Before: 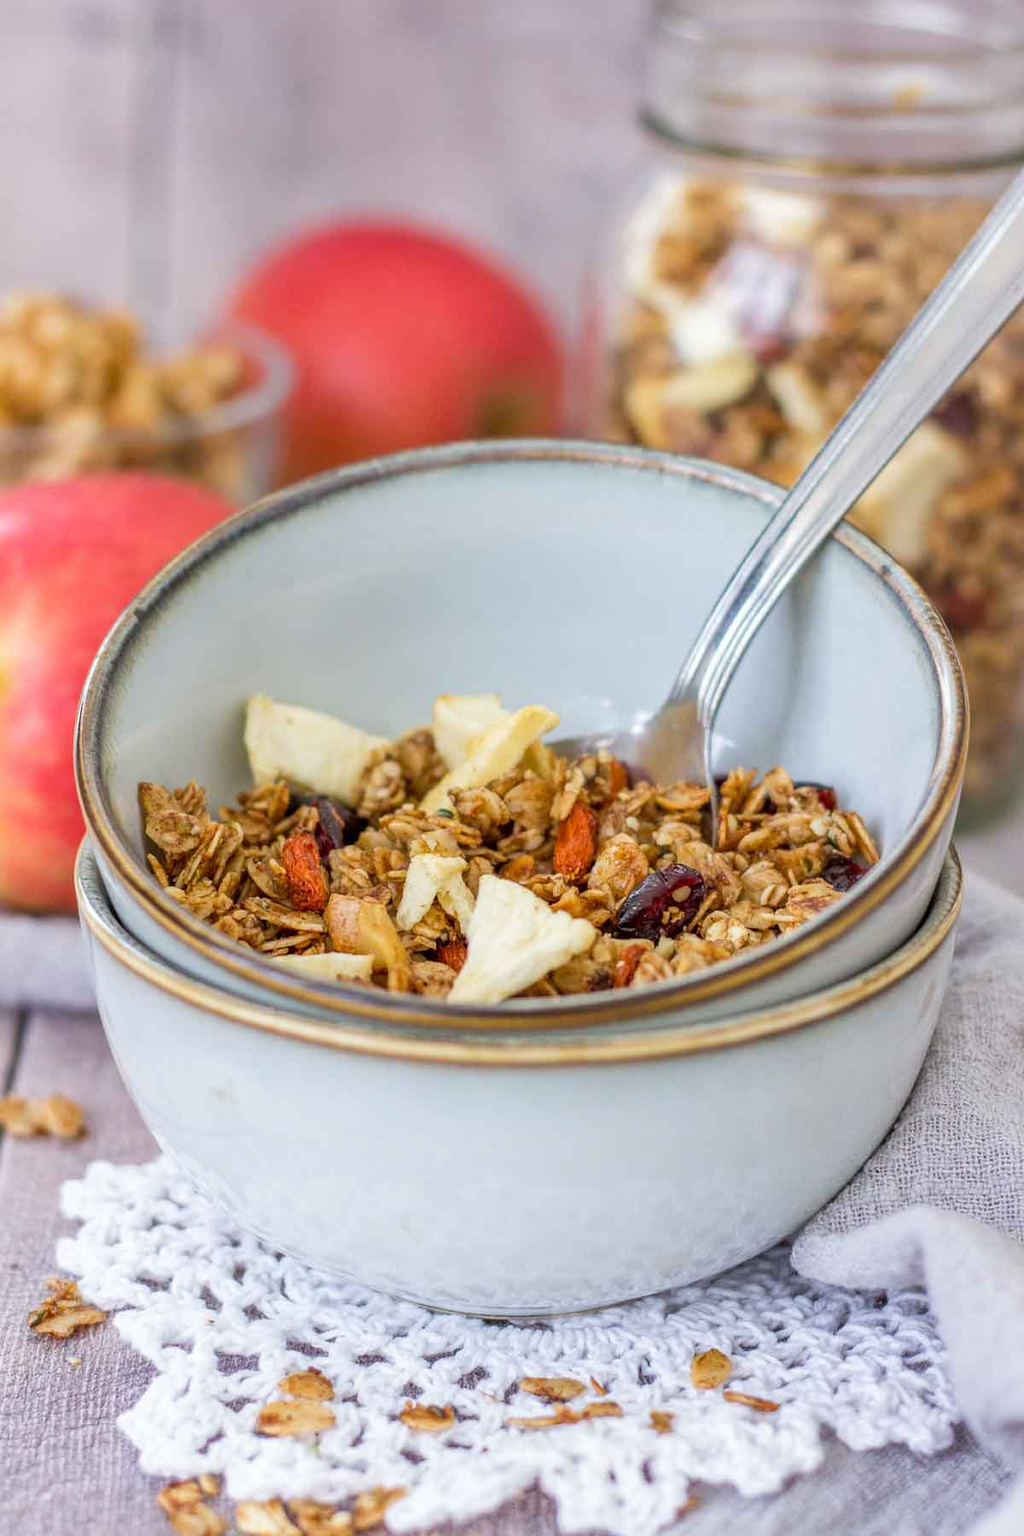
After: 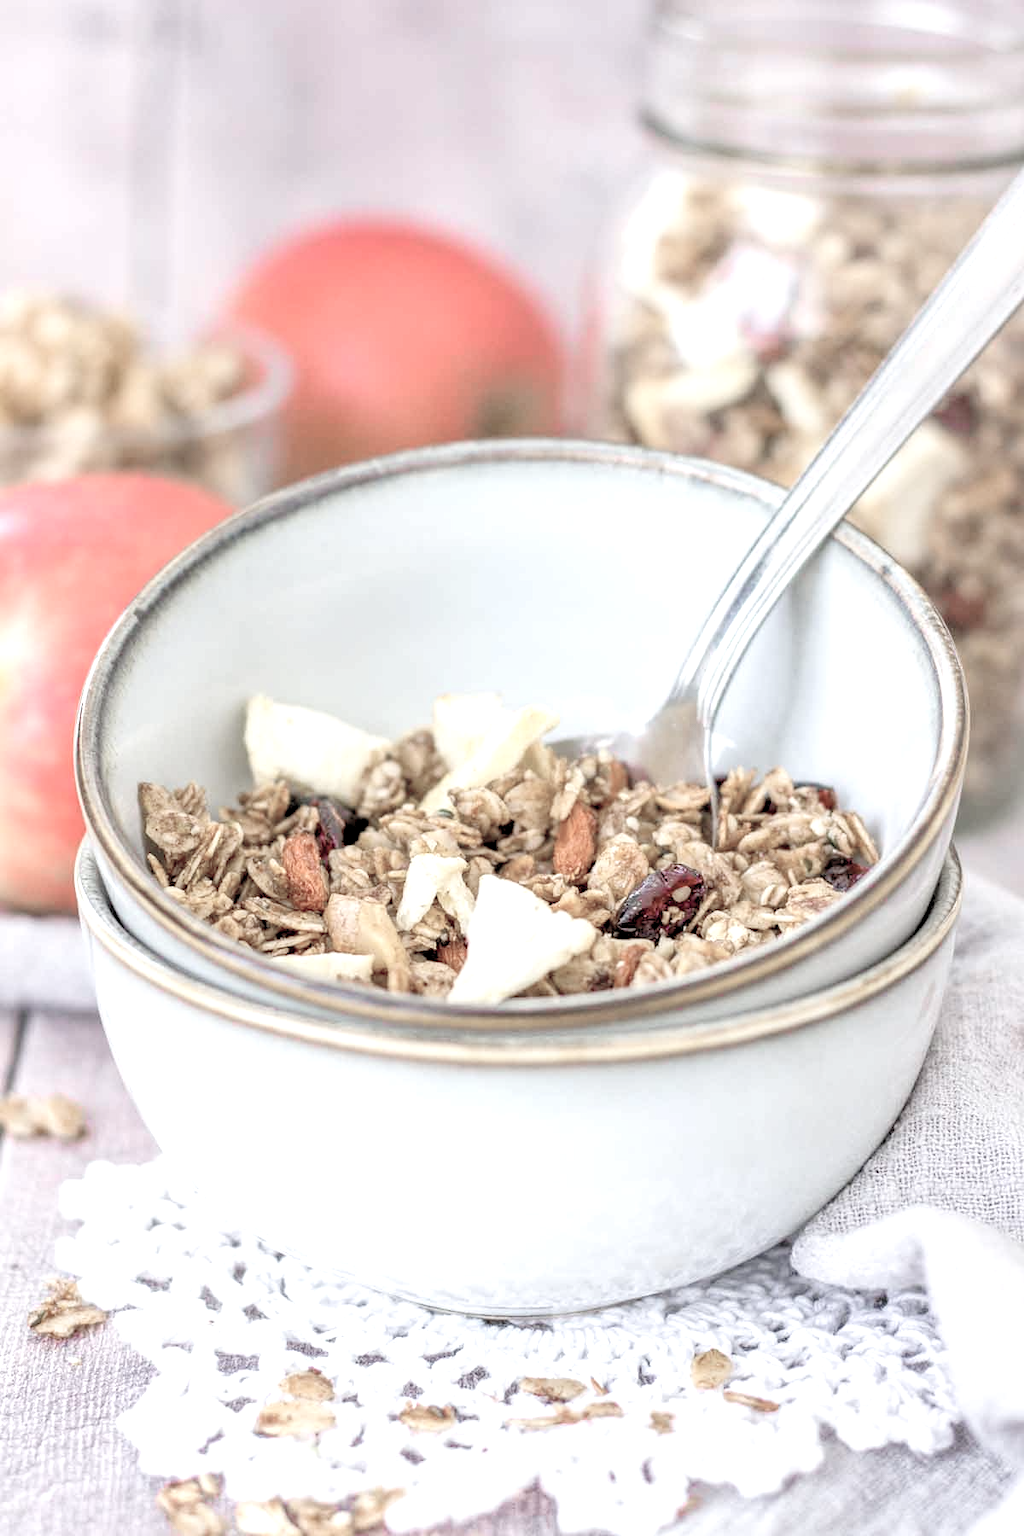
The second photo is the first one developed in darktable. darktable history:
color zones: curves: ch1 [(0, 0.34) (0.143, 0.164) (0.286, 0.152) (0.429, 0.176) (0.571, 0.173) (0.714, 0.188) (0.857, 0.199) (1, 0.34)]
levels: levels [0.036, 0.364, 0.827]
